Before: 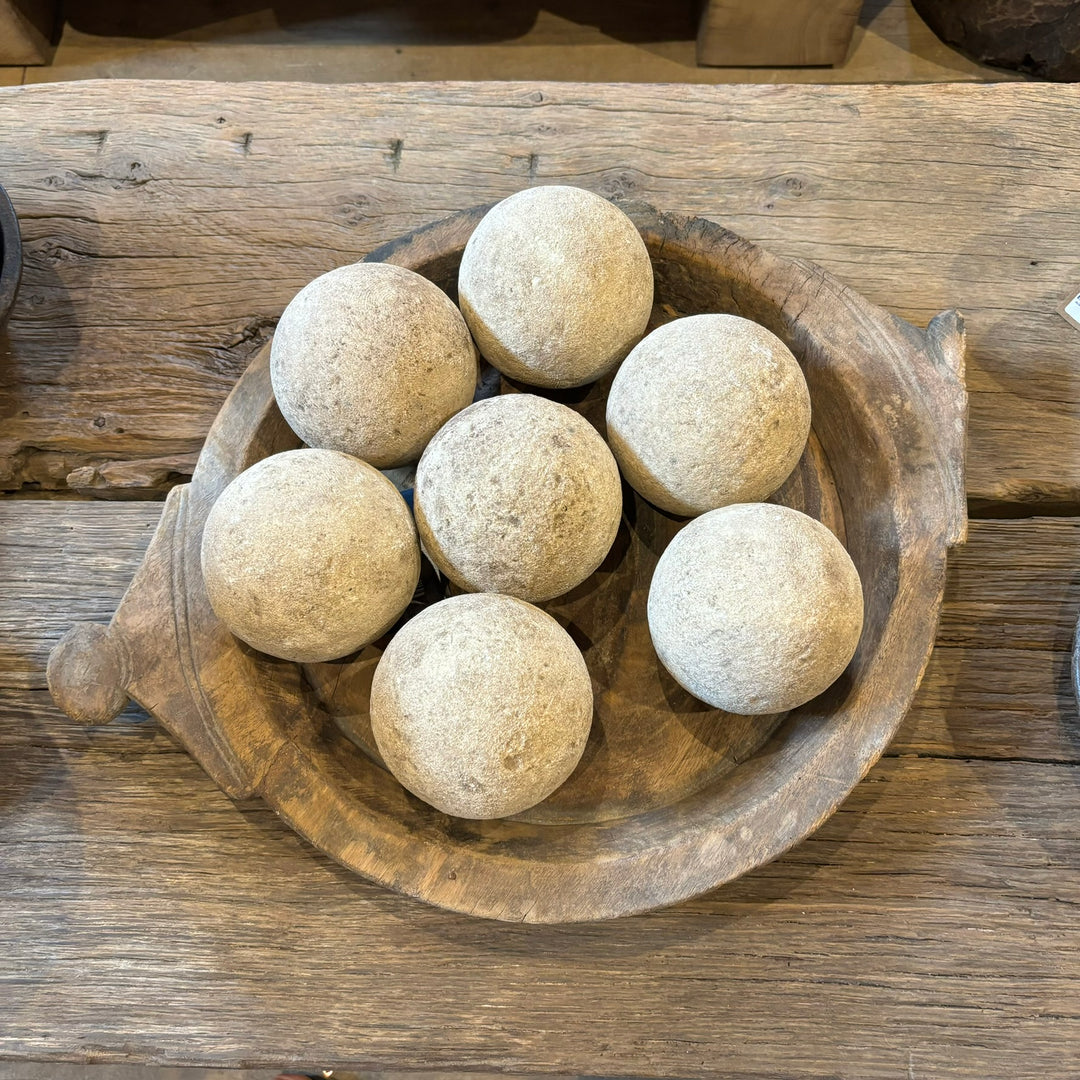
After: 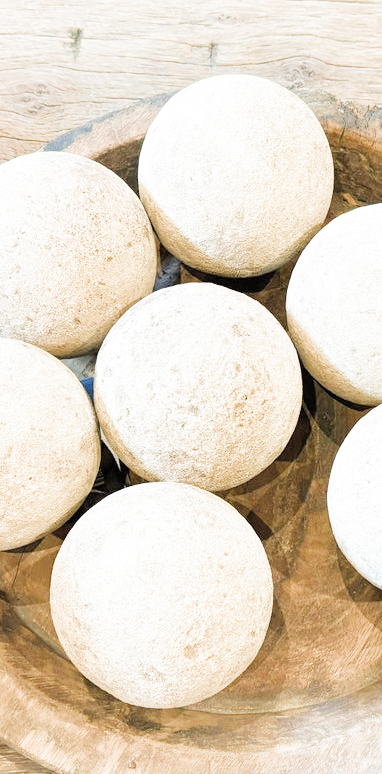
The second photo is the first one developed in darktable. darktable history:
filmic rgb: black relative exposure -7.65 EV, white relative exposure 4.56 EV, hardness 3.61, color science v4 (2020)
contrast equalizer: y [[0.439, 0.44, 0.442, 0.457, 0.493, 0.498], [0.5 ×6], [0.5 ×6], [0 ×6], [0 ×6]], mix 0.514
crop and rotate: left 29.717%, top 10.37%, right 34.841%, bottom 17.927%
exposure: black level correction 0, exposure 2.112 EV, compensate exposure bias true, compensate highlight preservation false
